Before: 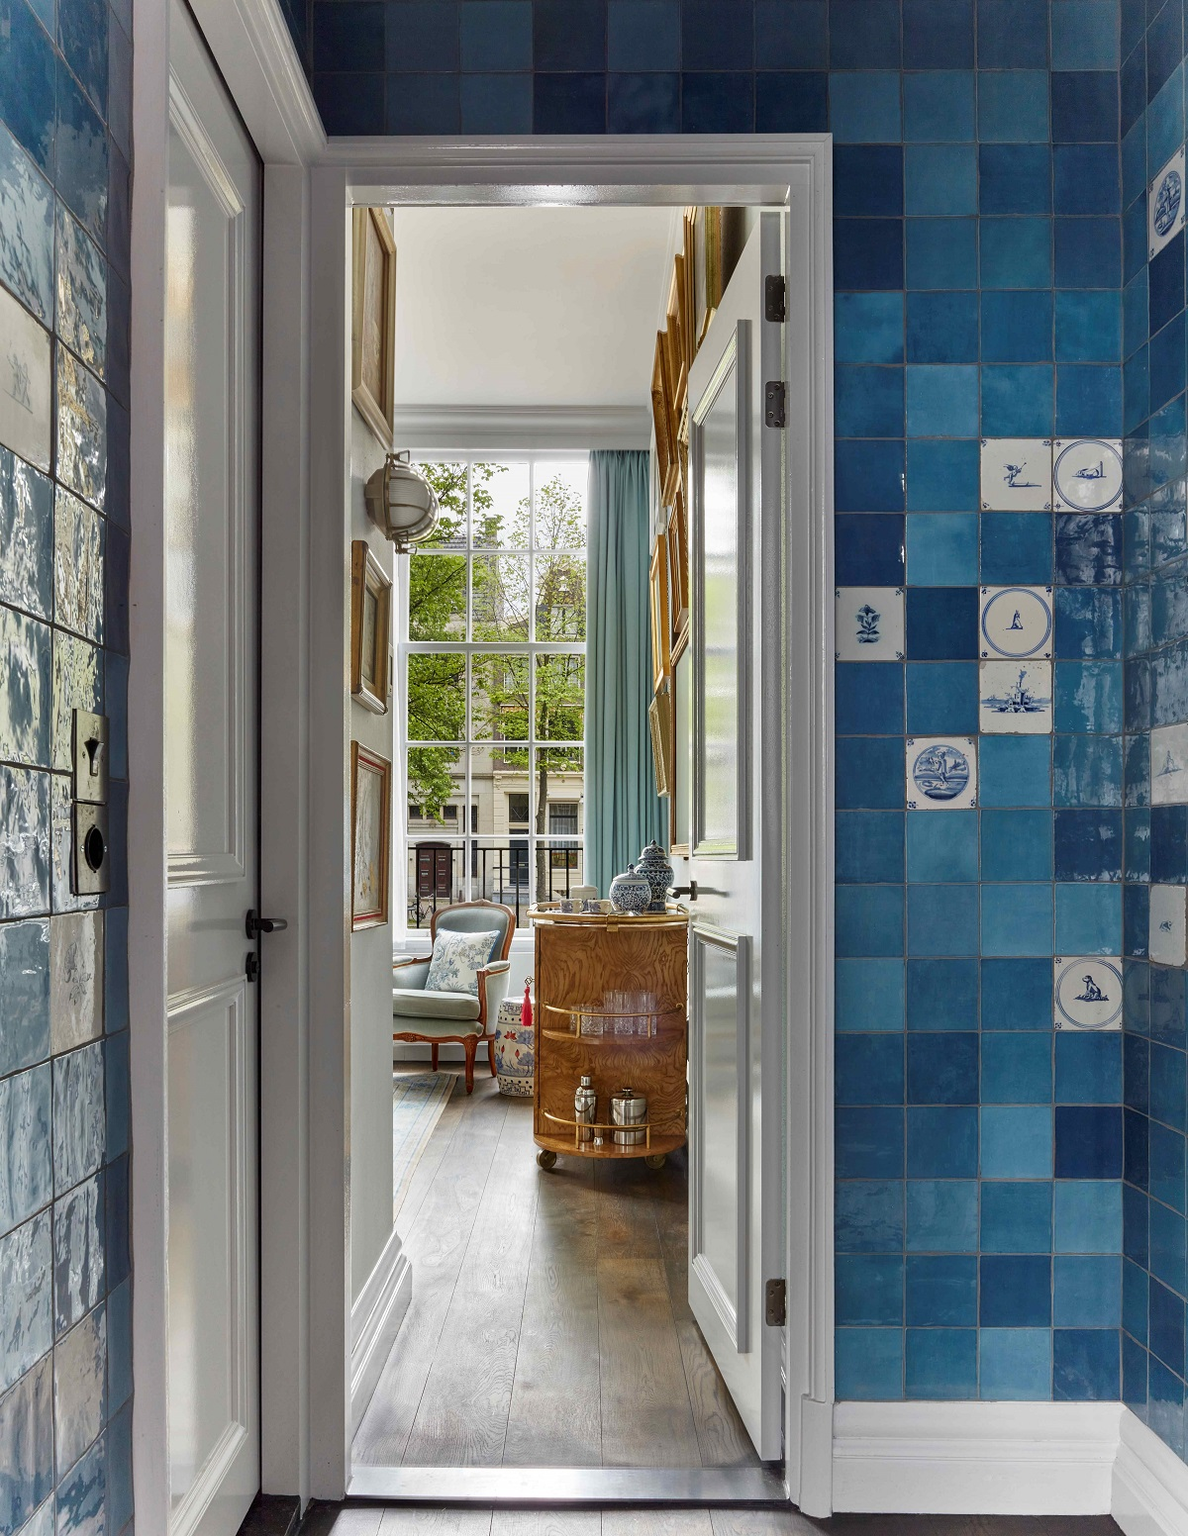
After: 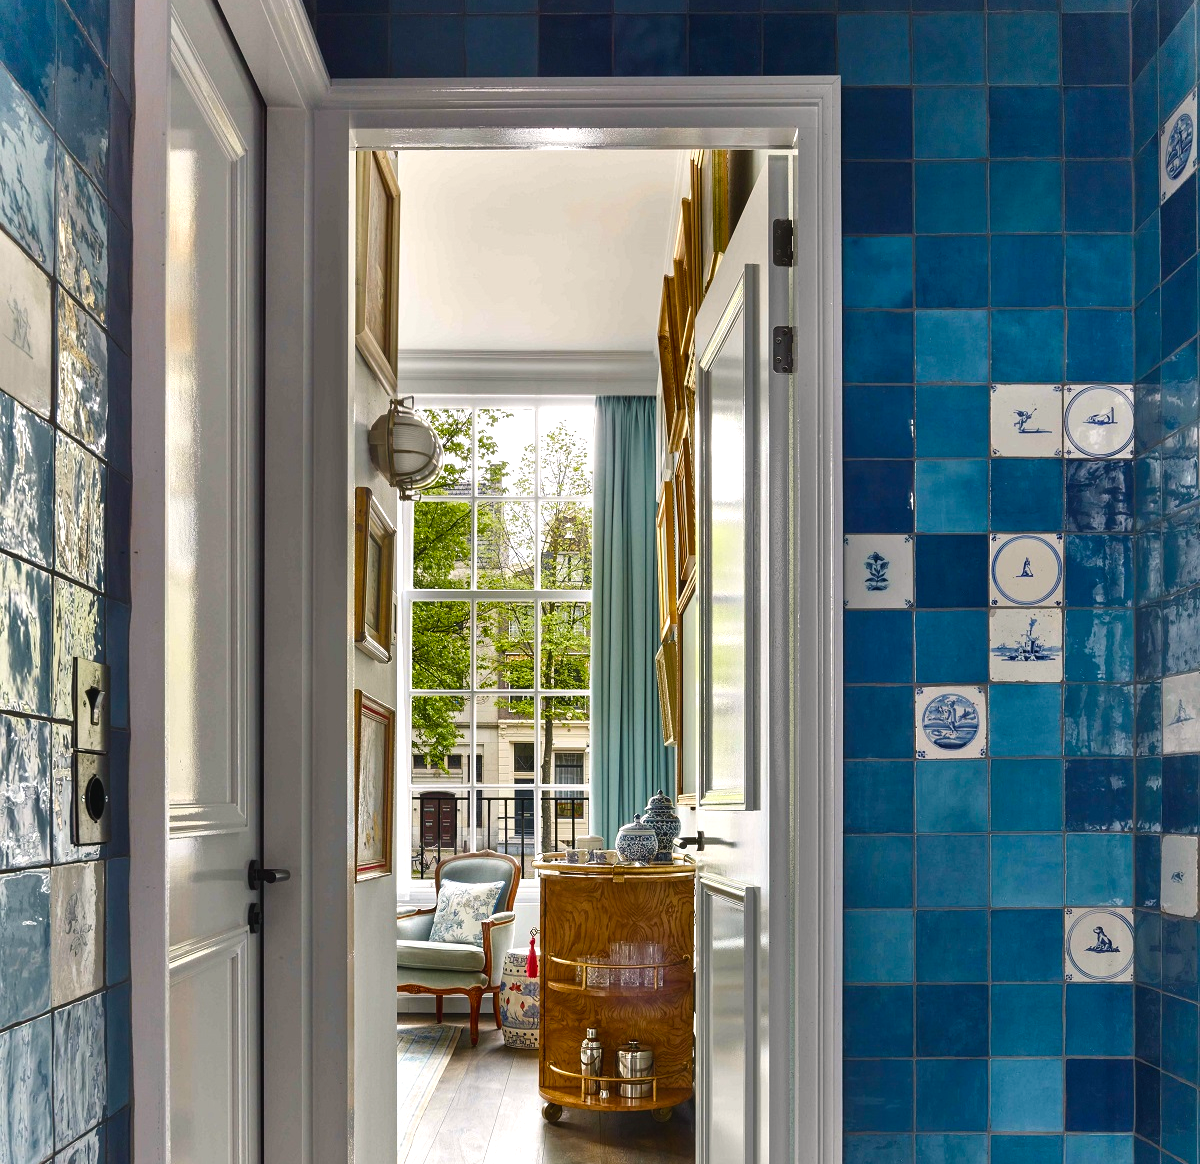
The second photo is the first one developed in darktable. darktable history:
crop: top 3.857%, bottom 21.132%
color balance rgb: shadows lift › chroma 1%, shadows lift › hue 217.2°, power › hue 310.8°, highlights gain › chroma 1%, highlights gain › hue 54°, global offset › luminance 0.5%, global offset › hue 171.6°, perceptual saturation grading › global saturation 14.09%, perceptual saturation grading › highlights -25%, perceptual saturation grading › shadows 30%, perceptual brilliance grading › highlights 13.42%, perceptual brilliance grading › mid-tones 8.05%, perceptual brilliance grading › shadows -17.45%, global vibrance 25%
